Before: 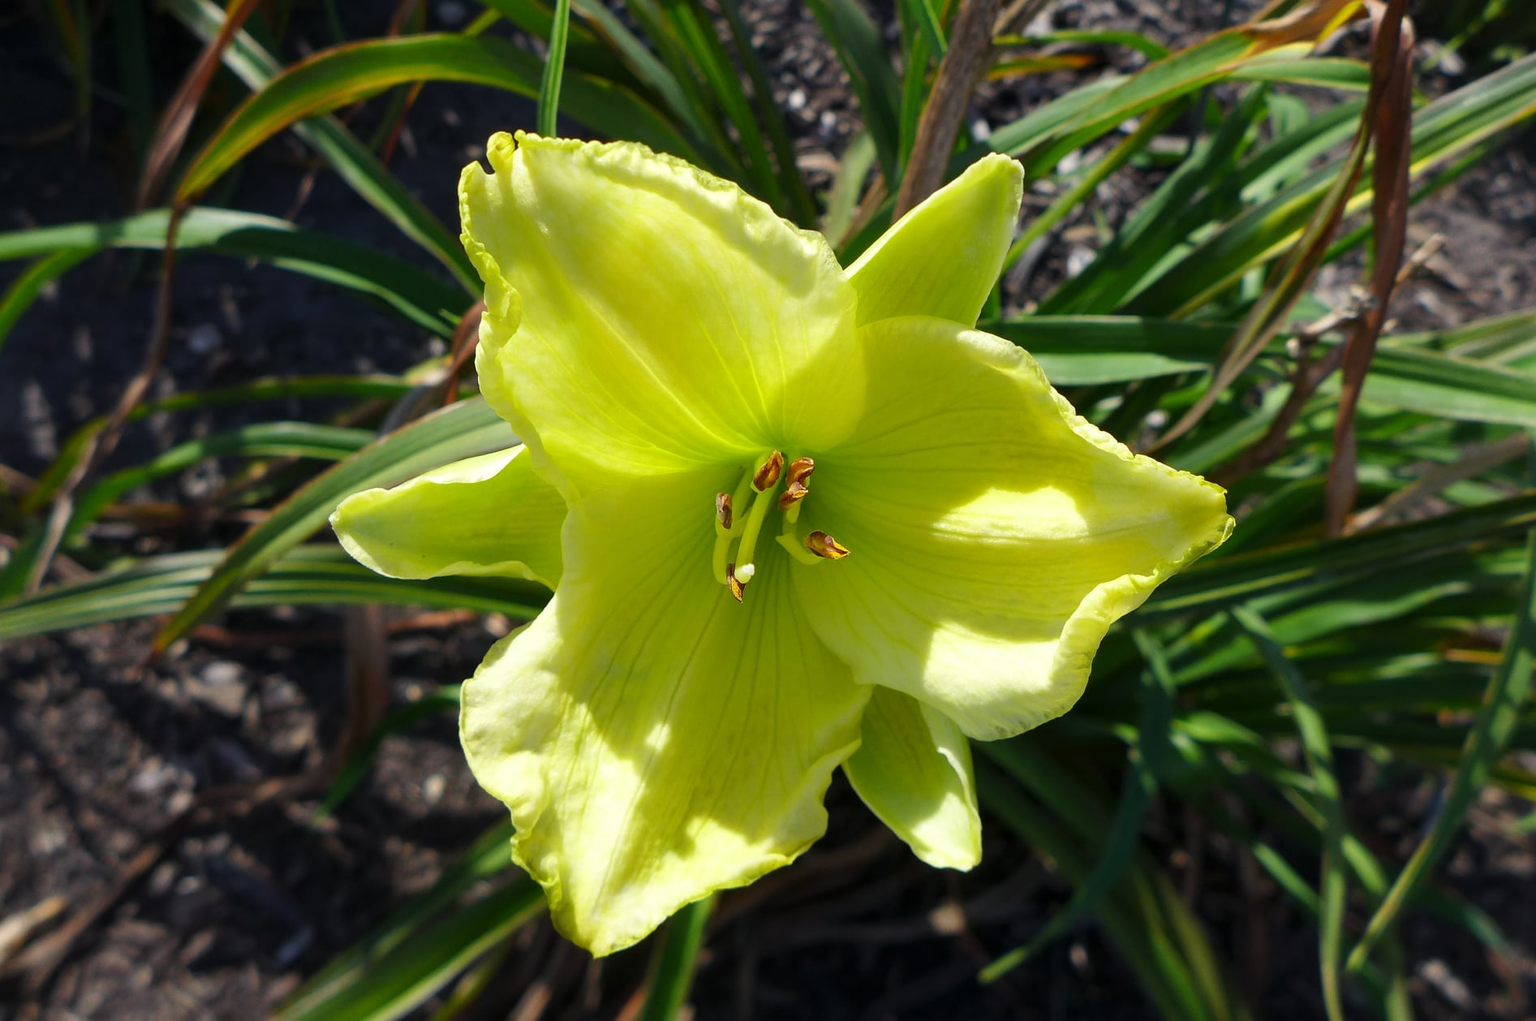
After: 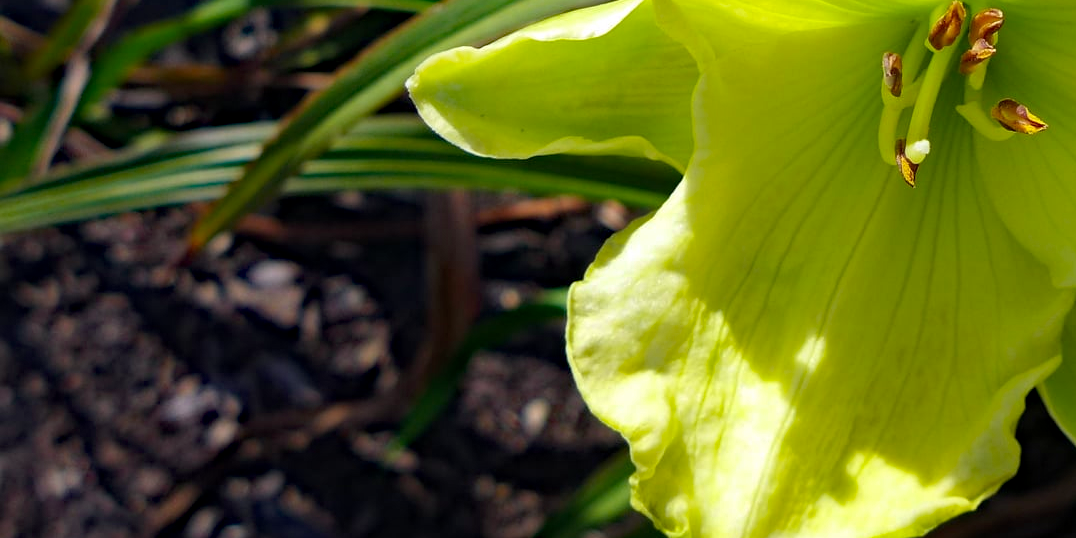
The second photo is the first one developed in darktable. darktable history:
crop: top 44.138%, right 43.147%, bottom 13.072%
haze removal: strength 0.517, distance 0.925, compatibility mode true, adaptive false
